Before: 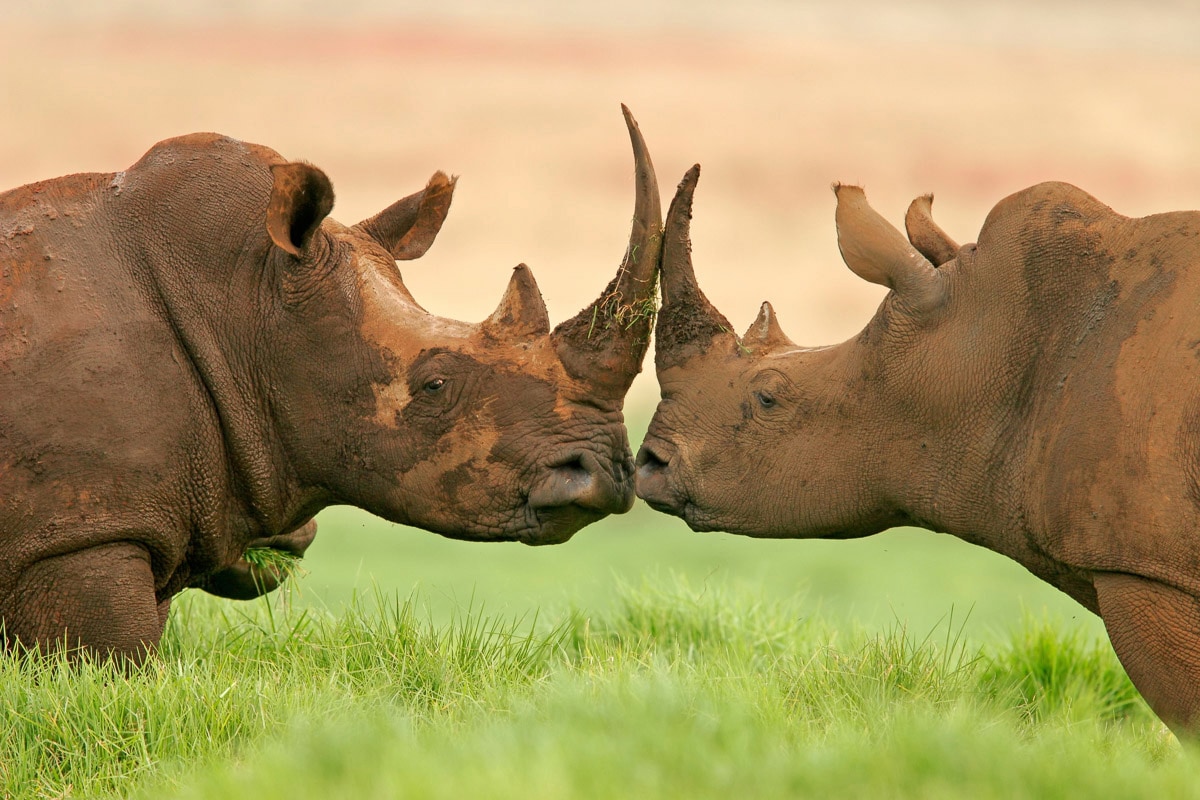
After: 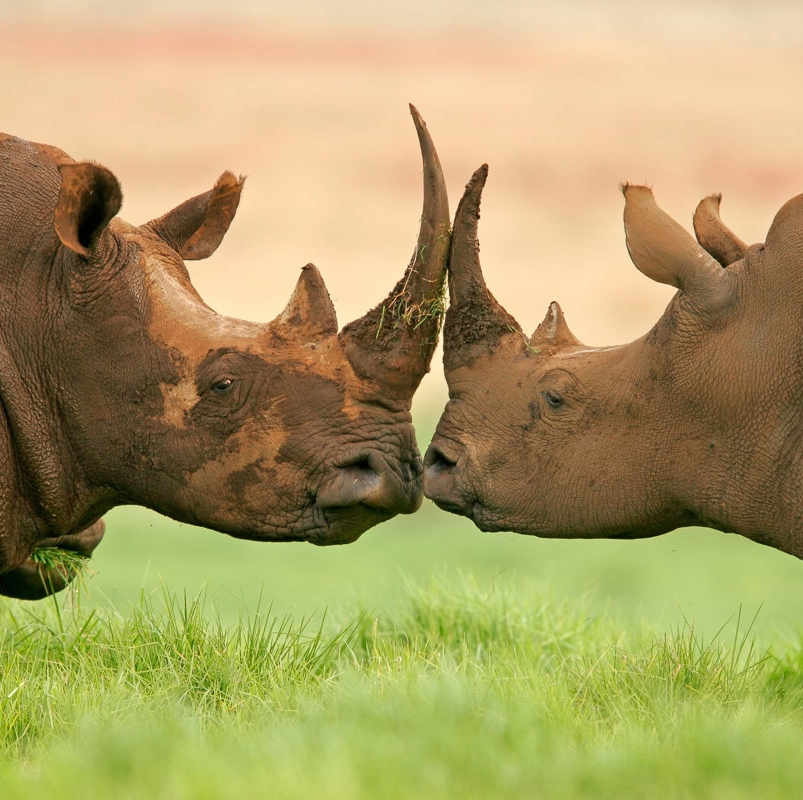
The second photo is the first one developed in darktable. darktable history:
crop and rotate: left 17.734%, right 15.332%
